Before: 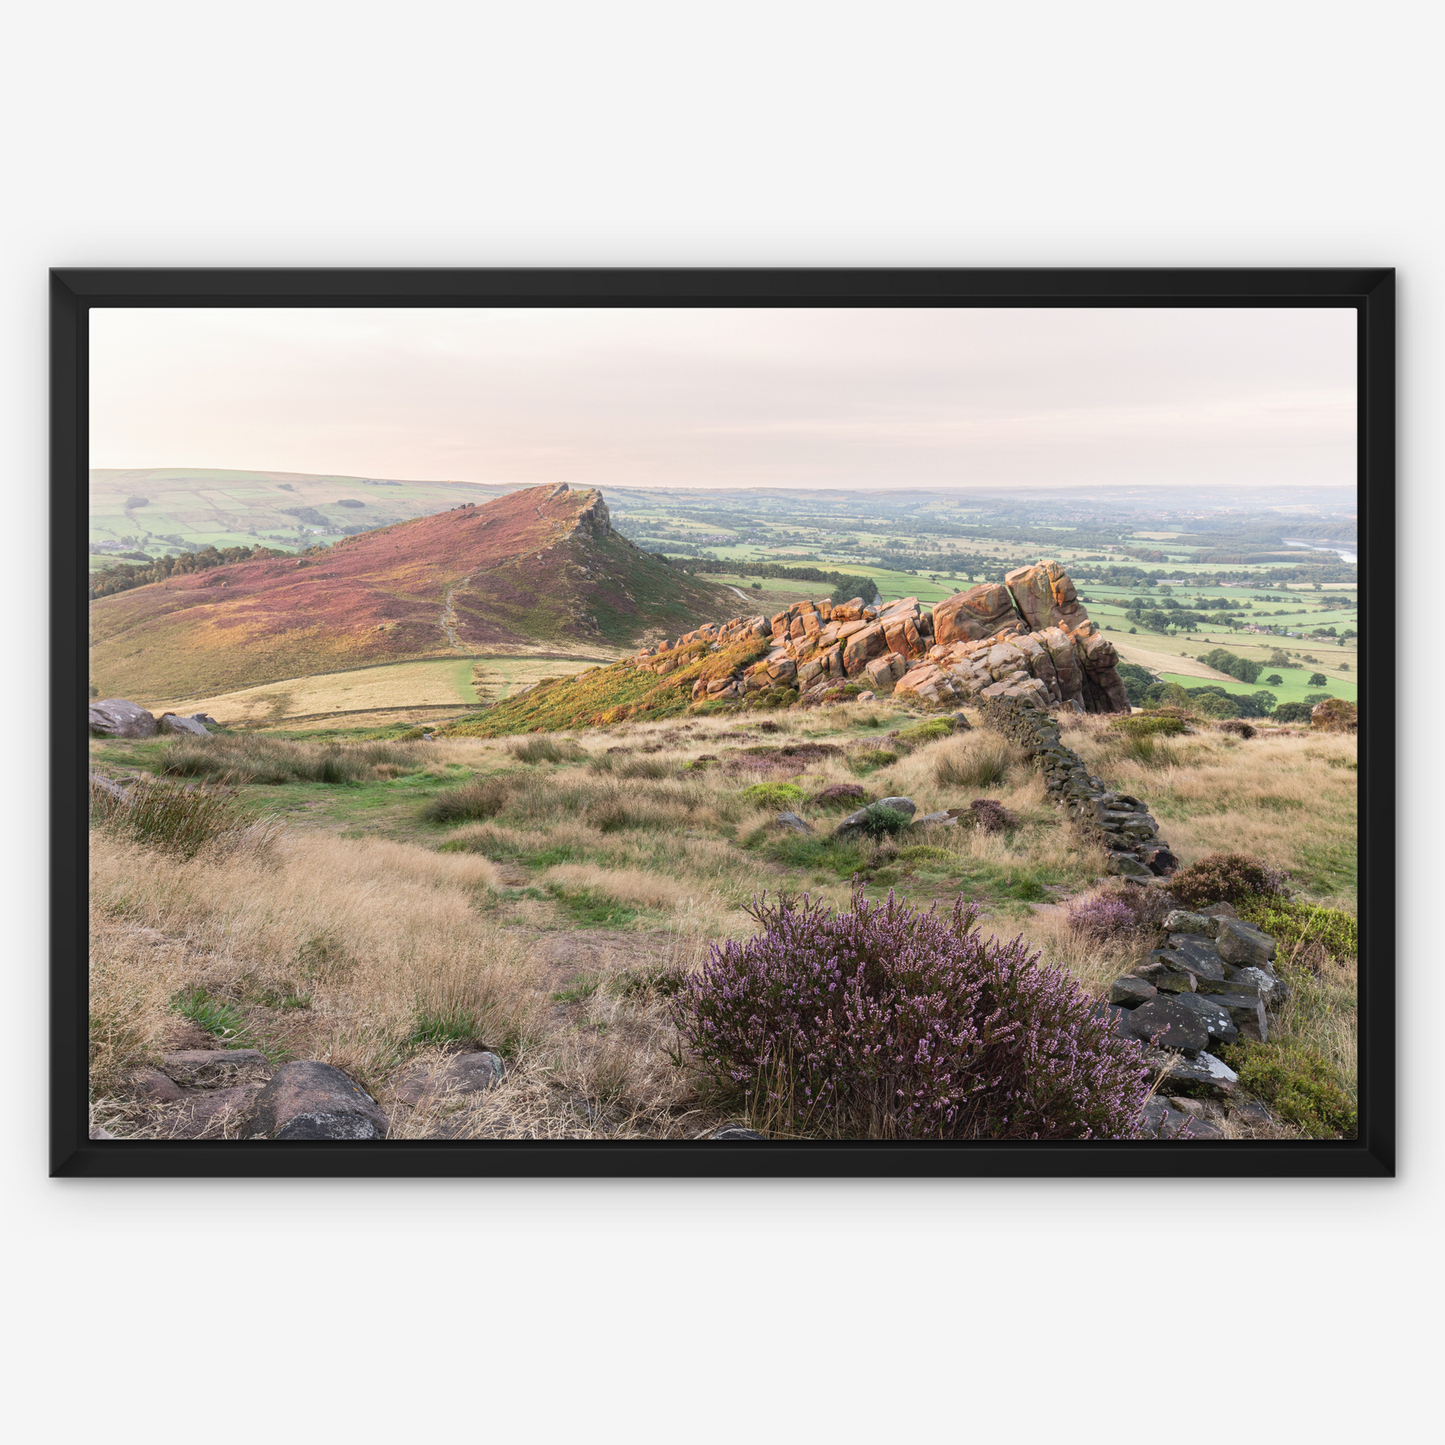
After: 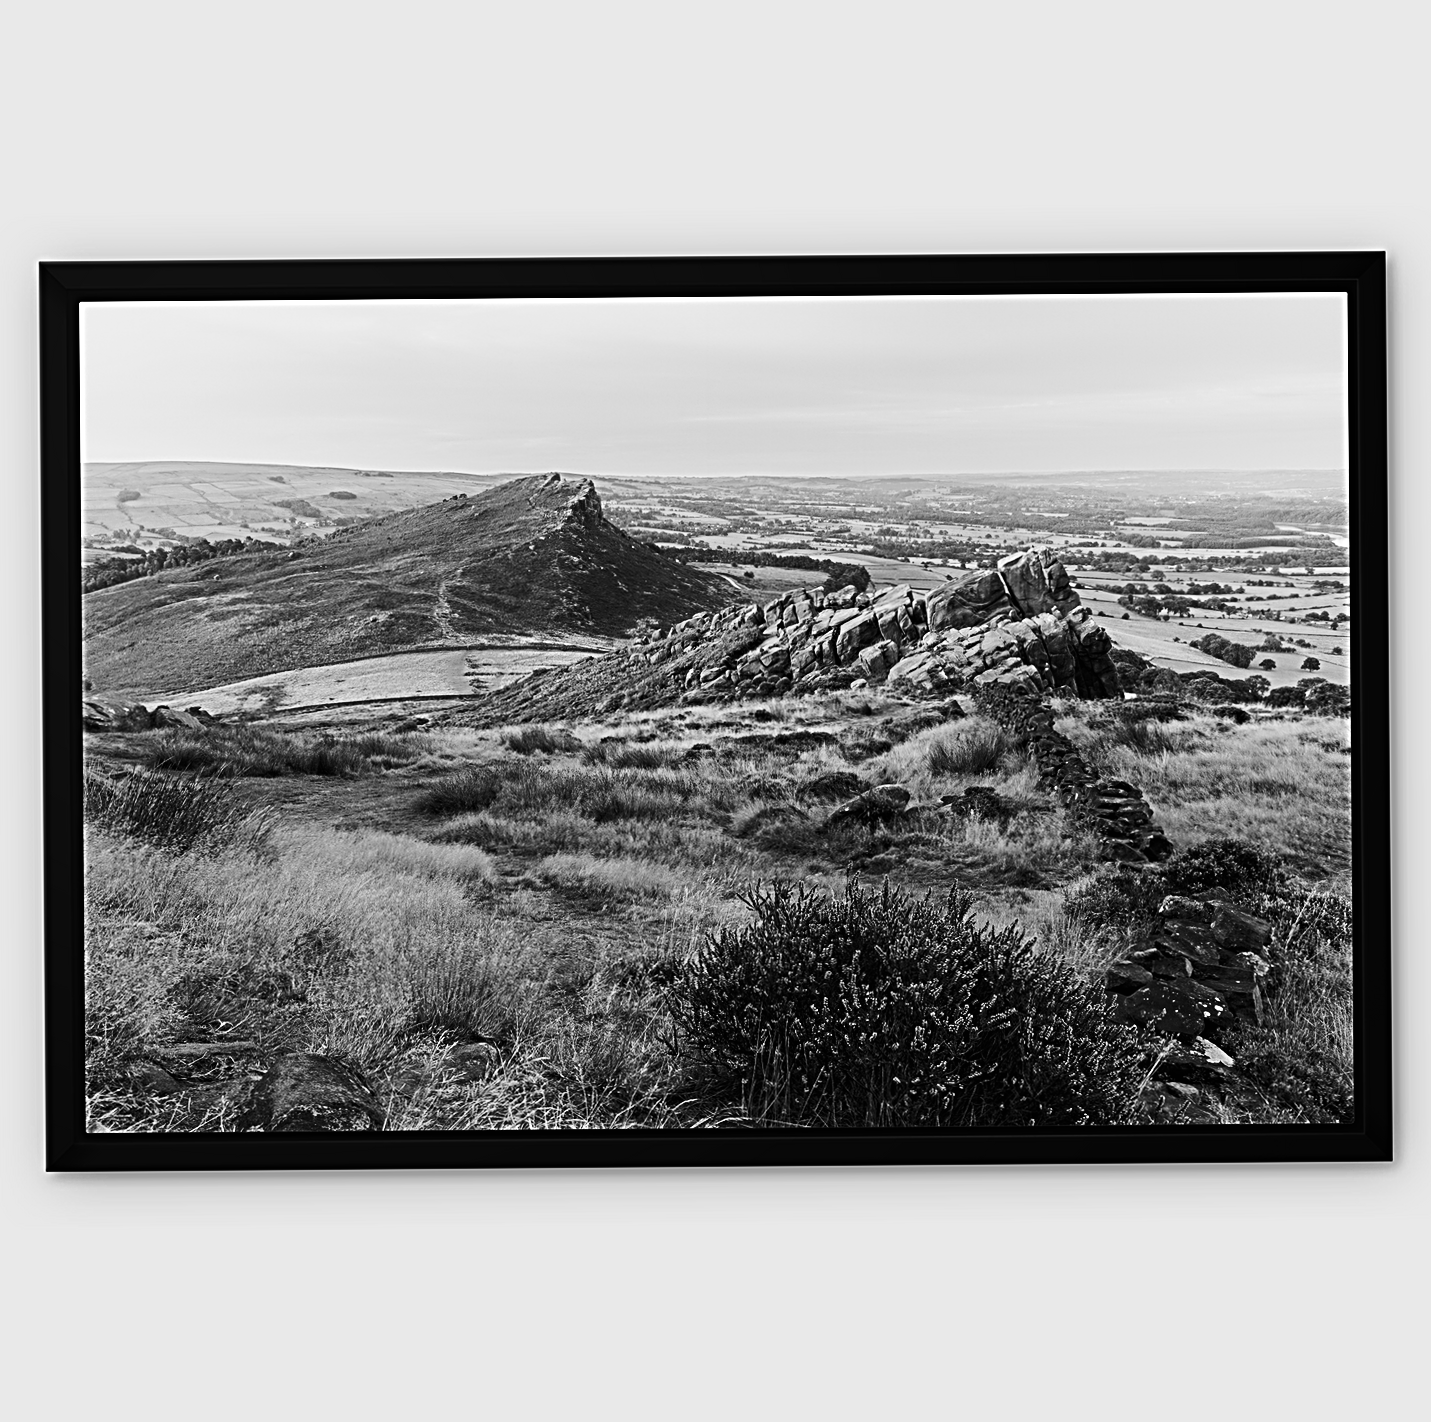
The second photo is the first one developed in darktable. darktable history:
sharpen: radius 3.69, amount 0.928
color balance rgb: shadows lift › luminance -10%, shadows lift › chroma 1%, shadows lift › hue 113°, power › luminance -15%, highlights gain › chroma 0.2%, highlights gain › hue 333°, global offset › luminance 0.5%, perceptual saturation grading › global saturation 20%, perceptual saturation grading › highlights -50%, perceptual saturation grading › shadows 25%, contrast -10%
monochrome: on, module defaults
contrast brightness saturation: contrast 0.22, brightness -0.19, saturation 0.24
rotate and perspective: rotation -0.45°, automatic cropping original format, crop left 0.008, crop right 0.992, crop top 0.012, crop bottom 0.988
